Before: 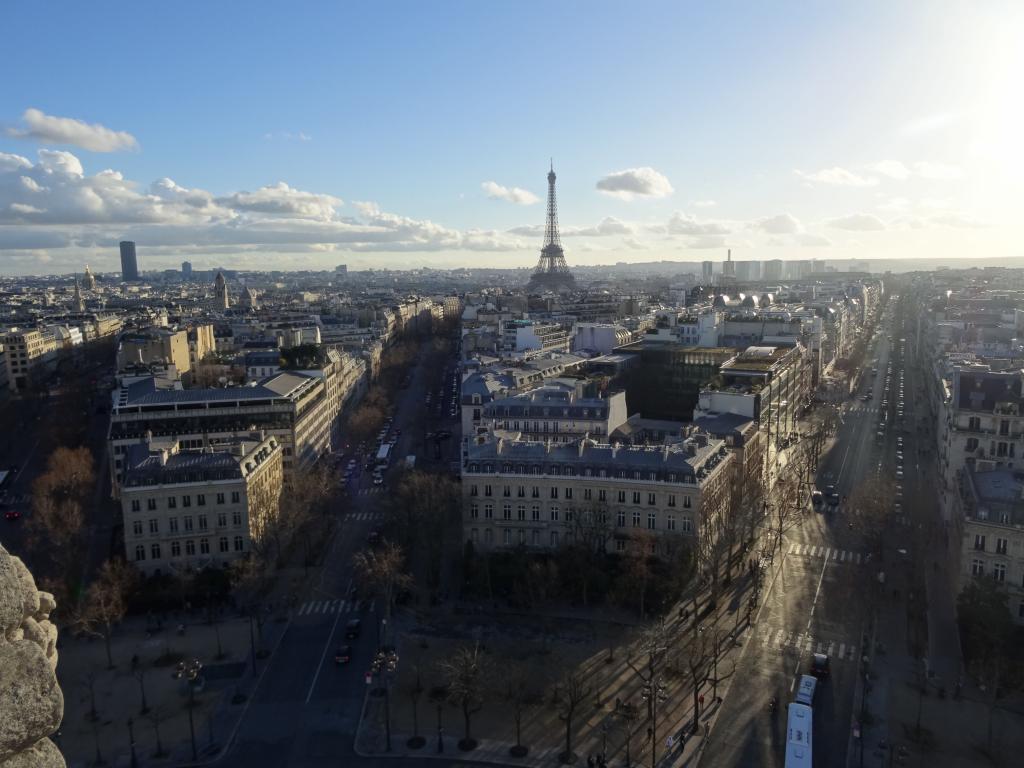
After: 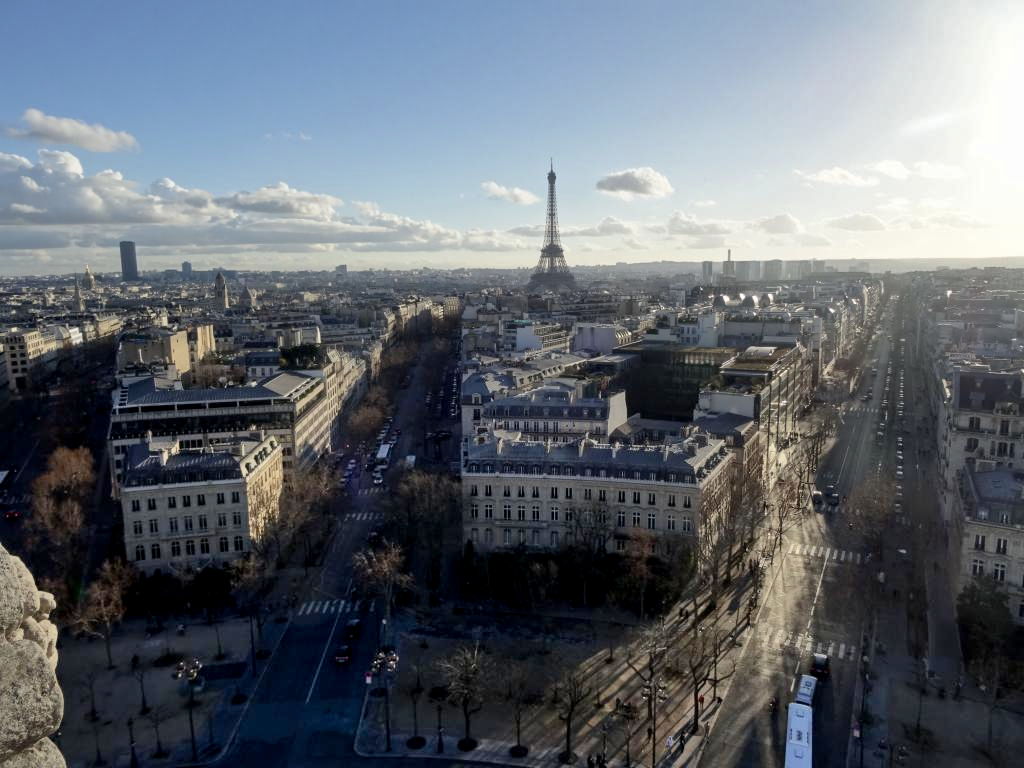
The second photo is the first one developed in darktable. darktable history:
color balance rgb: linear chroma grading › shadows -2.378%, linear chroma grading › highlights -14.098%, linear chroma grading › global chroma -9.564%, linear chroma grading › mid-tones -10.214%, perceptual saturation grading › global saturation 0.388%, global vibrance 14.597%
exposure: black level correction 0.005, exposure 0.001 EV, compensate highlight preservation false
shadows and highlights: shadows 52.47, soften with gaussian
